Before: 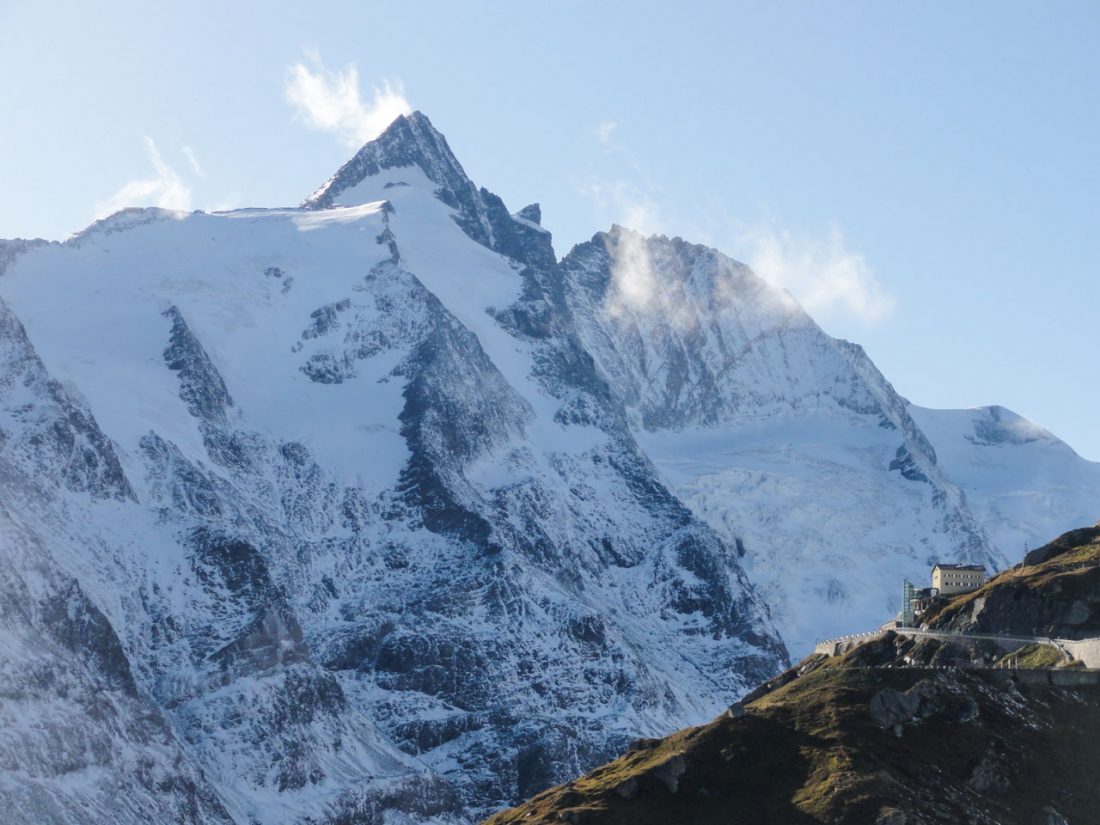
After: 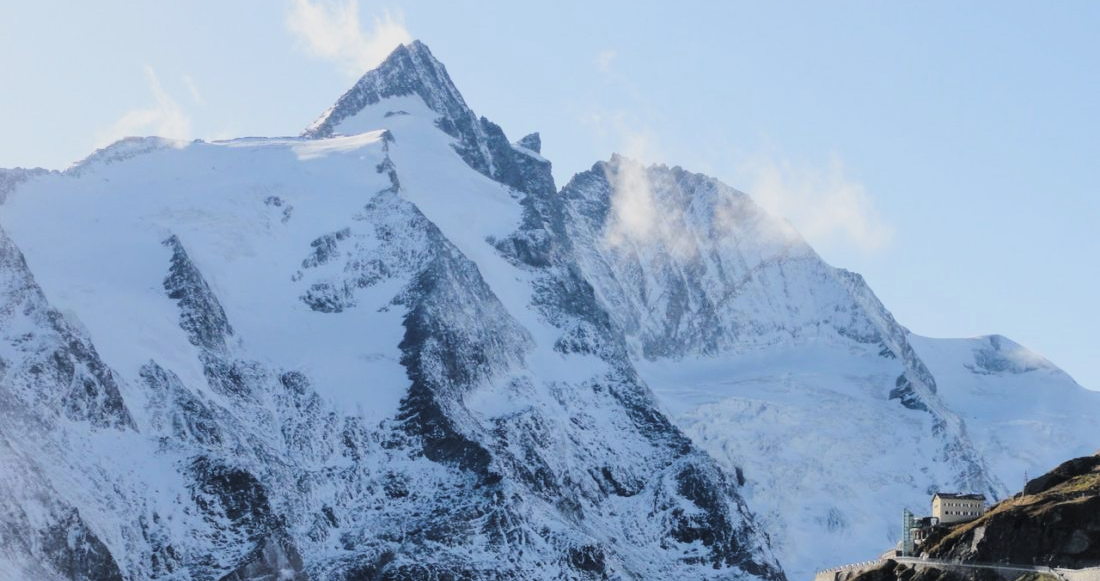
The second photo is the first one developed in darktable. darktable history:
contrast brightness saturation: contrast -0.084, brightness -0.032, saturation -0.108
tone curve: curves: ch0 [(0, 0) (0.049, 0.01) (0.154, 0.081) (0.491, 0.56) (0.739, 0.794) (0.992, 0.937)]; ch1 [(0, 0) (0.172, 0.123) (0.317, 0.272) (0.401, 0.422) (0.499, 0.497) (0.531, 0.54) (0.615, 0.603) (0.741, 0.783) (1, 1)]; ch2 [(0, 0) (0.411, 0.424) (0.462, 0.464) (0.502, 0.489) (0.544, 0.551) (0.686, 0.638) (1, 1)], color space Lab, linked channels, preserve colors none
crop and rotate: top 8.655%, bottom 20.86%
